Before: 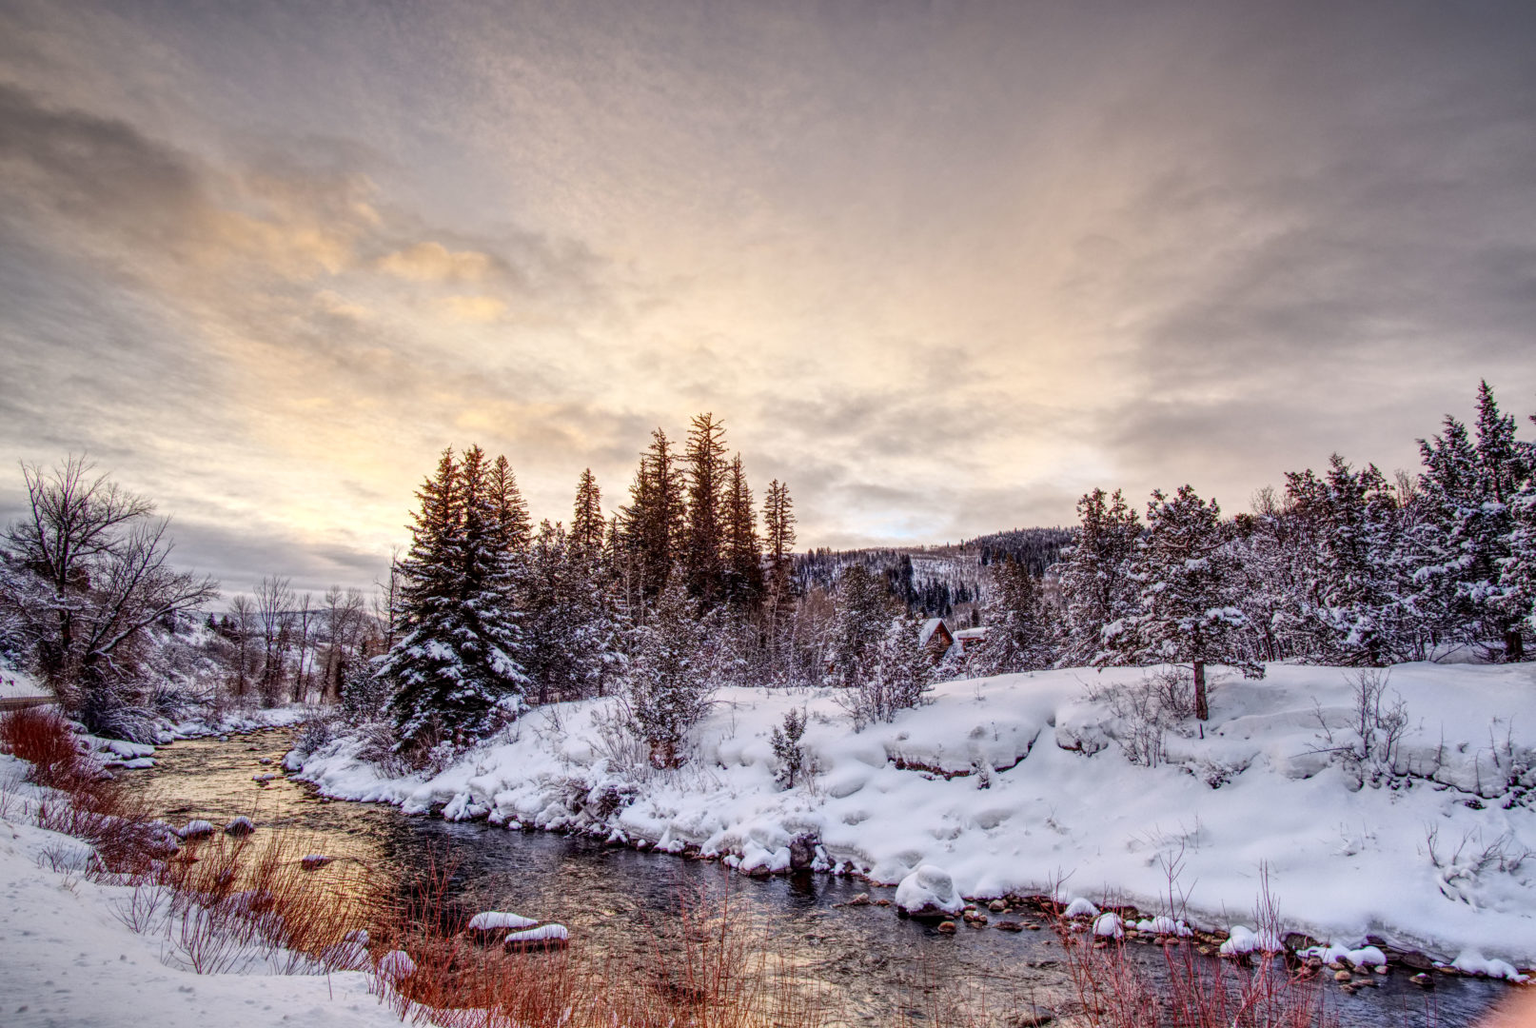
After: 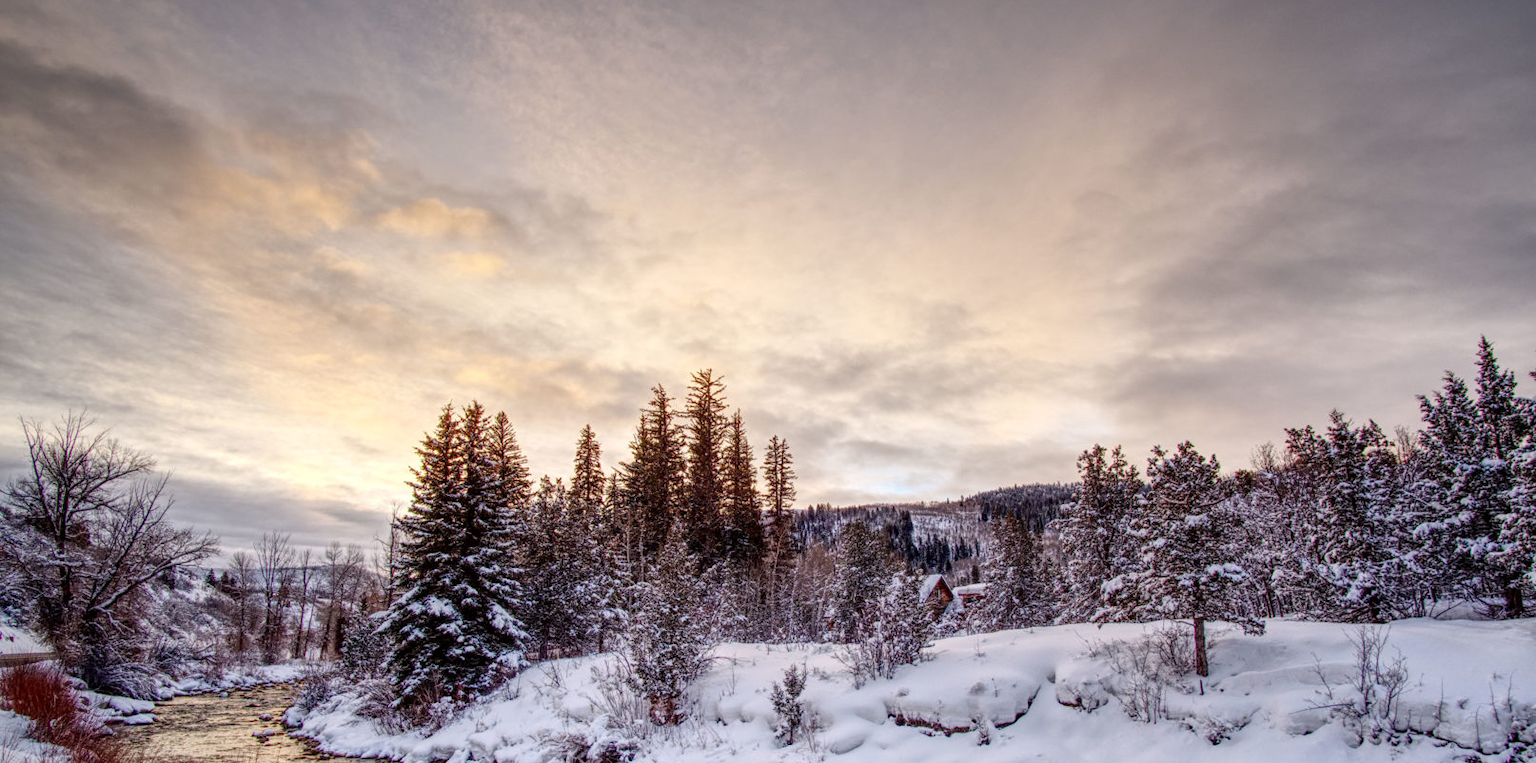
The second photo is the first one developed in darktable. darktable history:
crop: top 4.301%, bottom 21.36%
